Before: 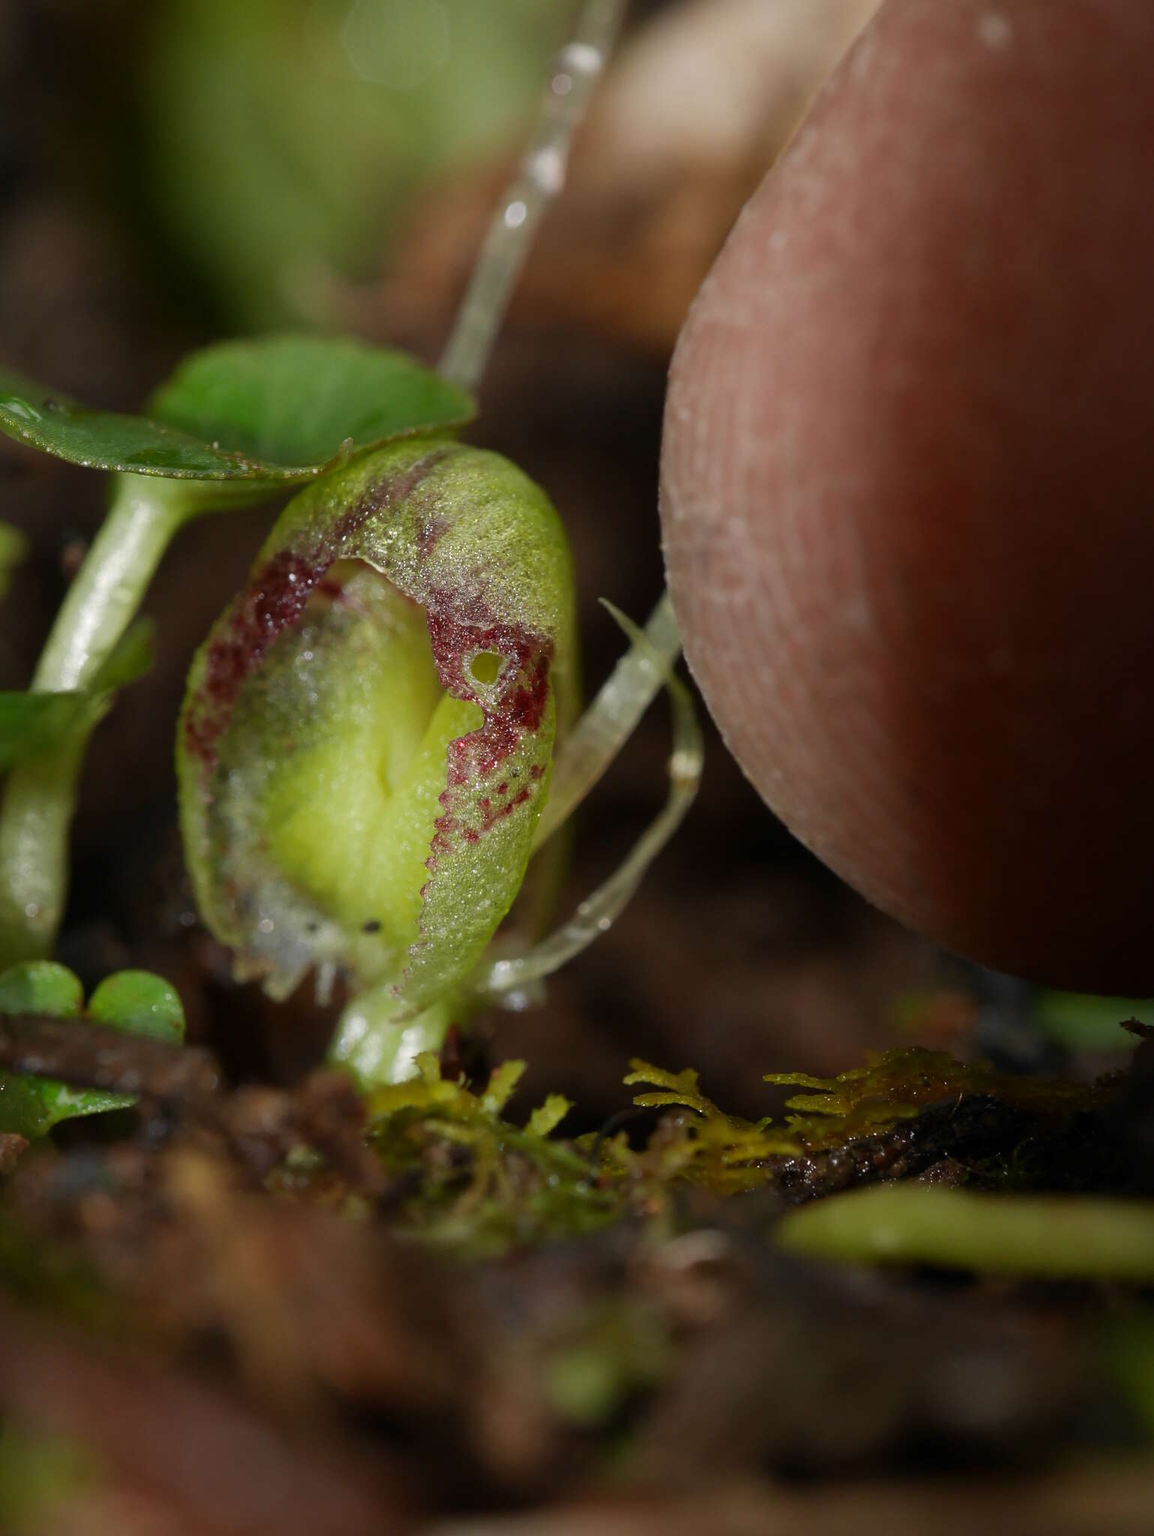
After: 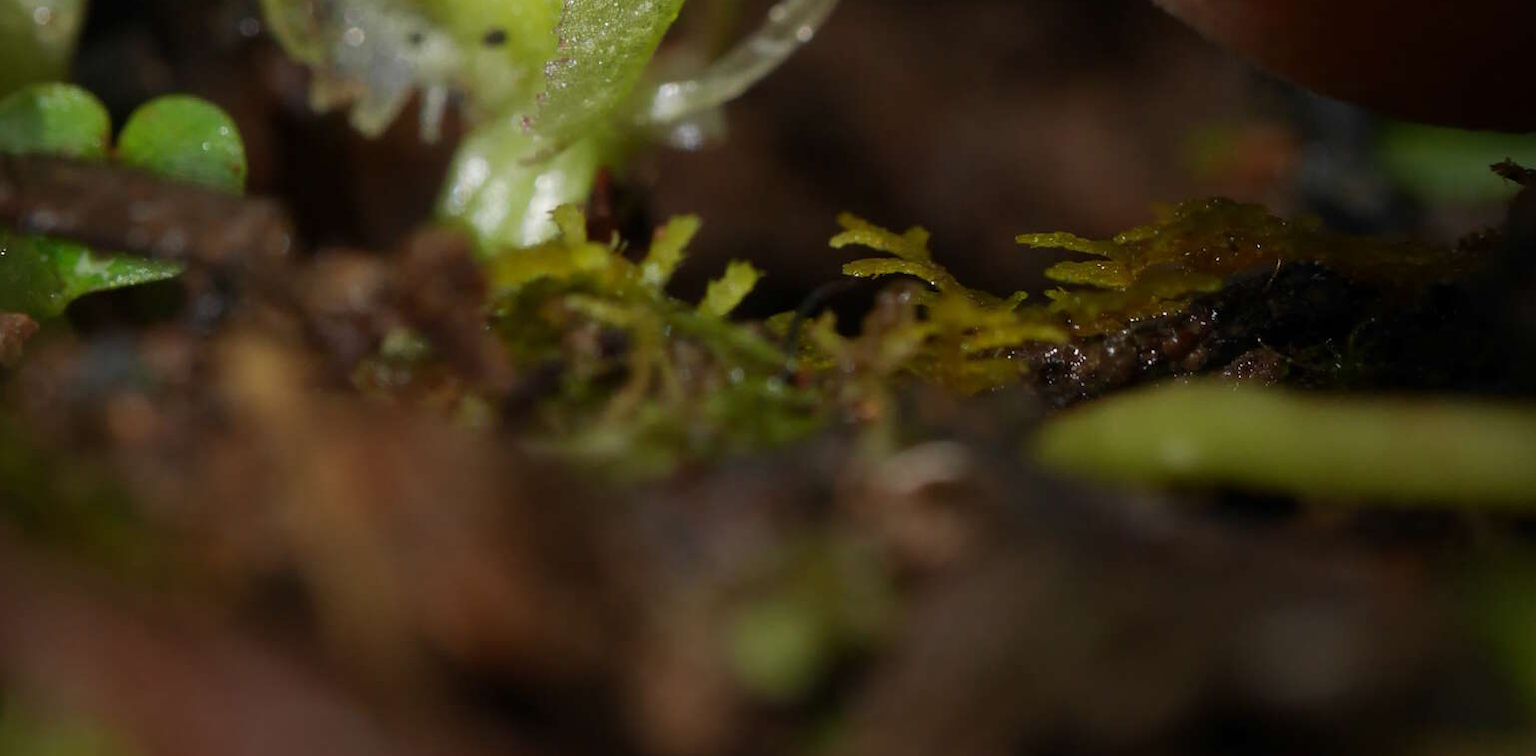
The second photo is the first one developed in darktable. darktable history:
crop and rotate: top 58.537%, bottom 4.476%
